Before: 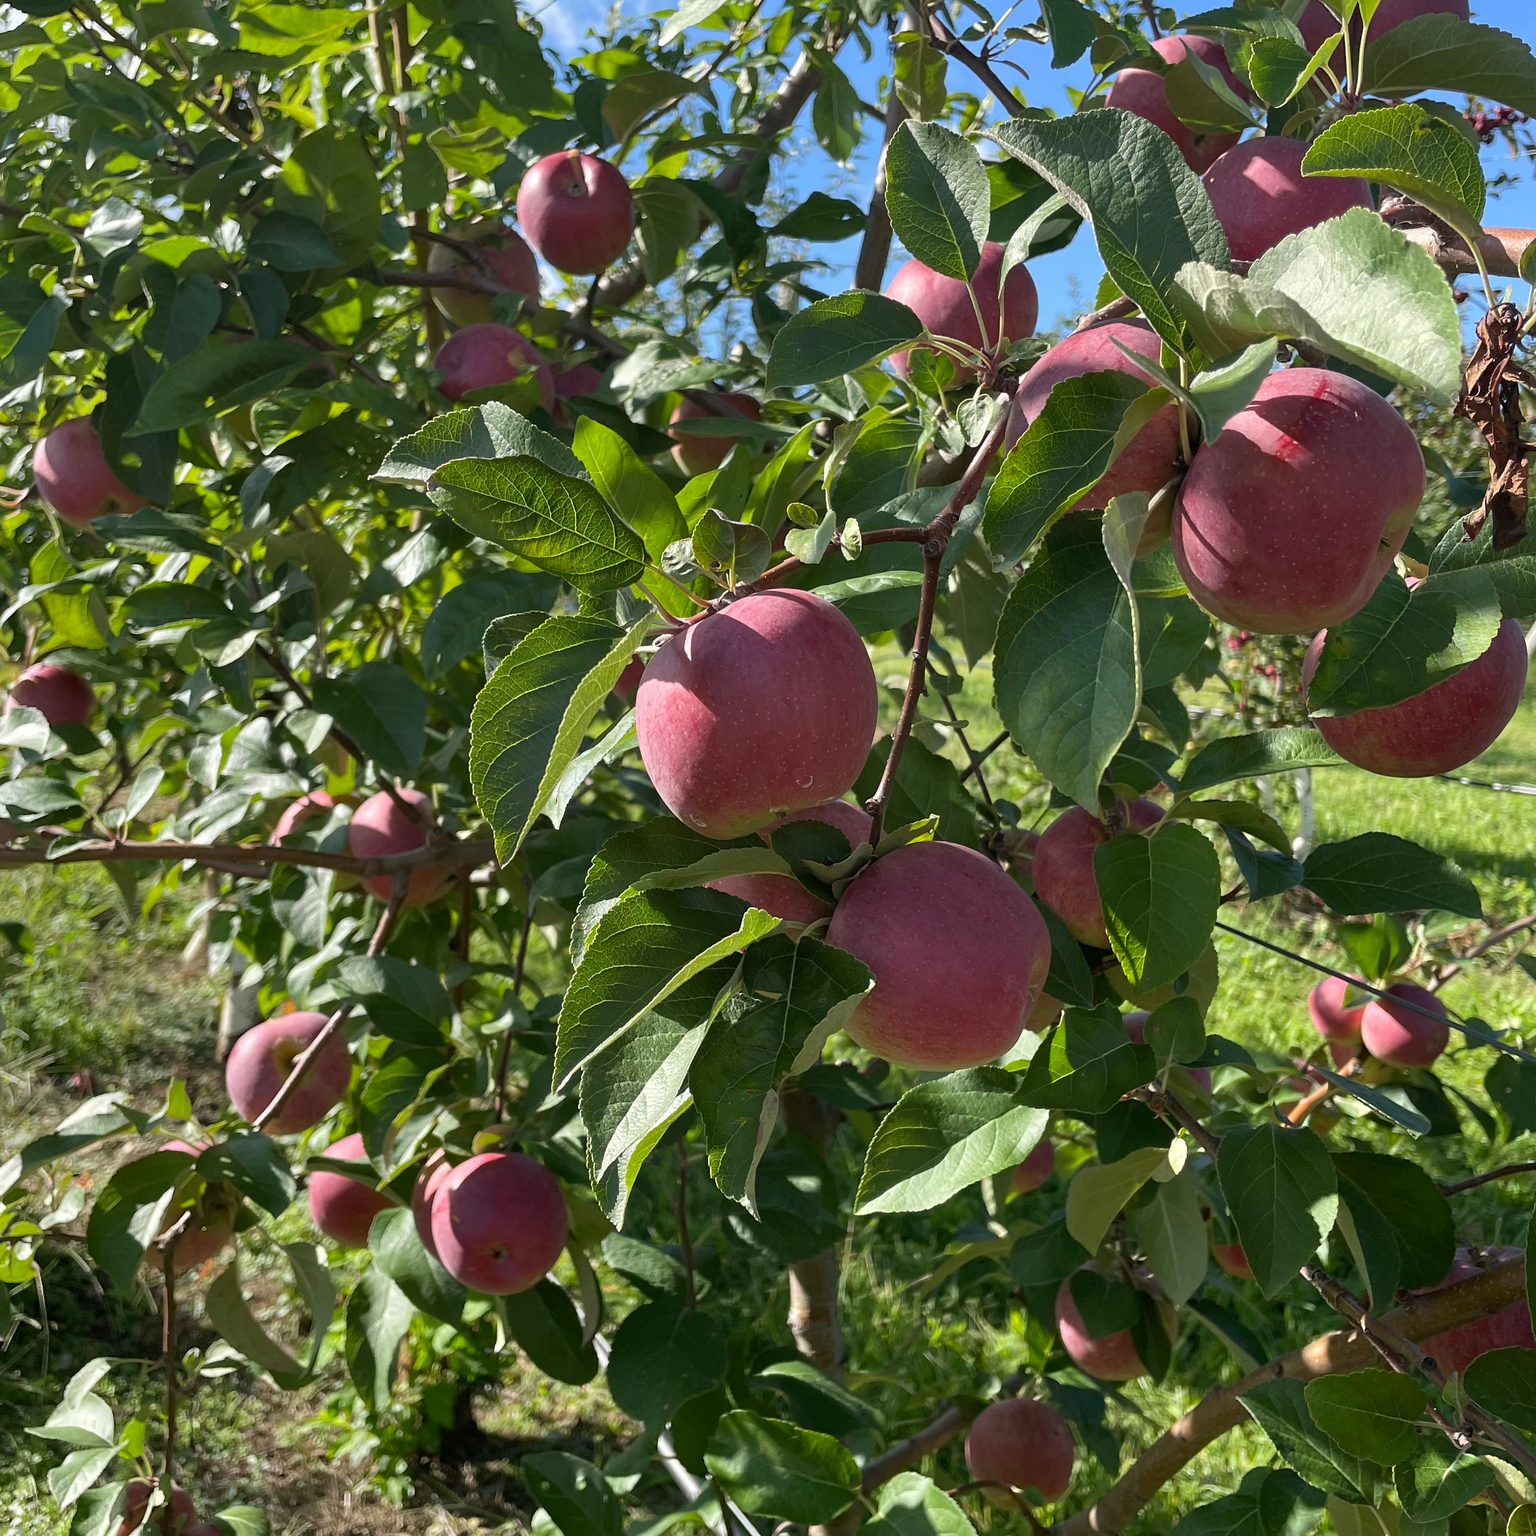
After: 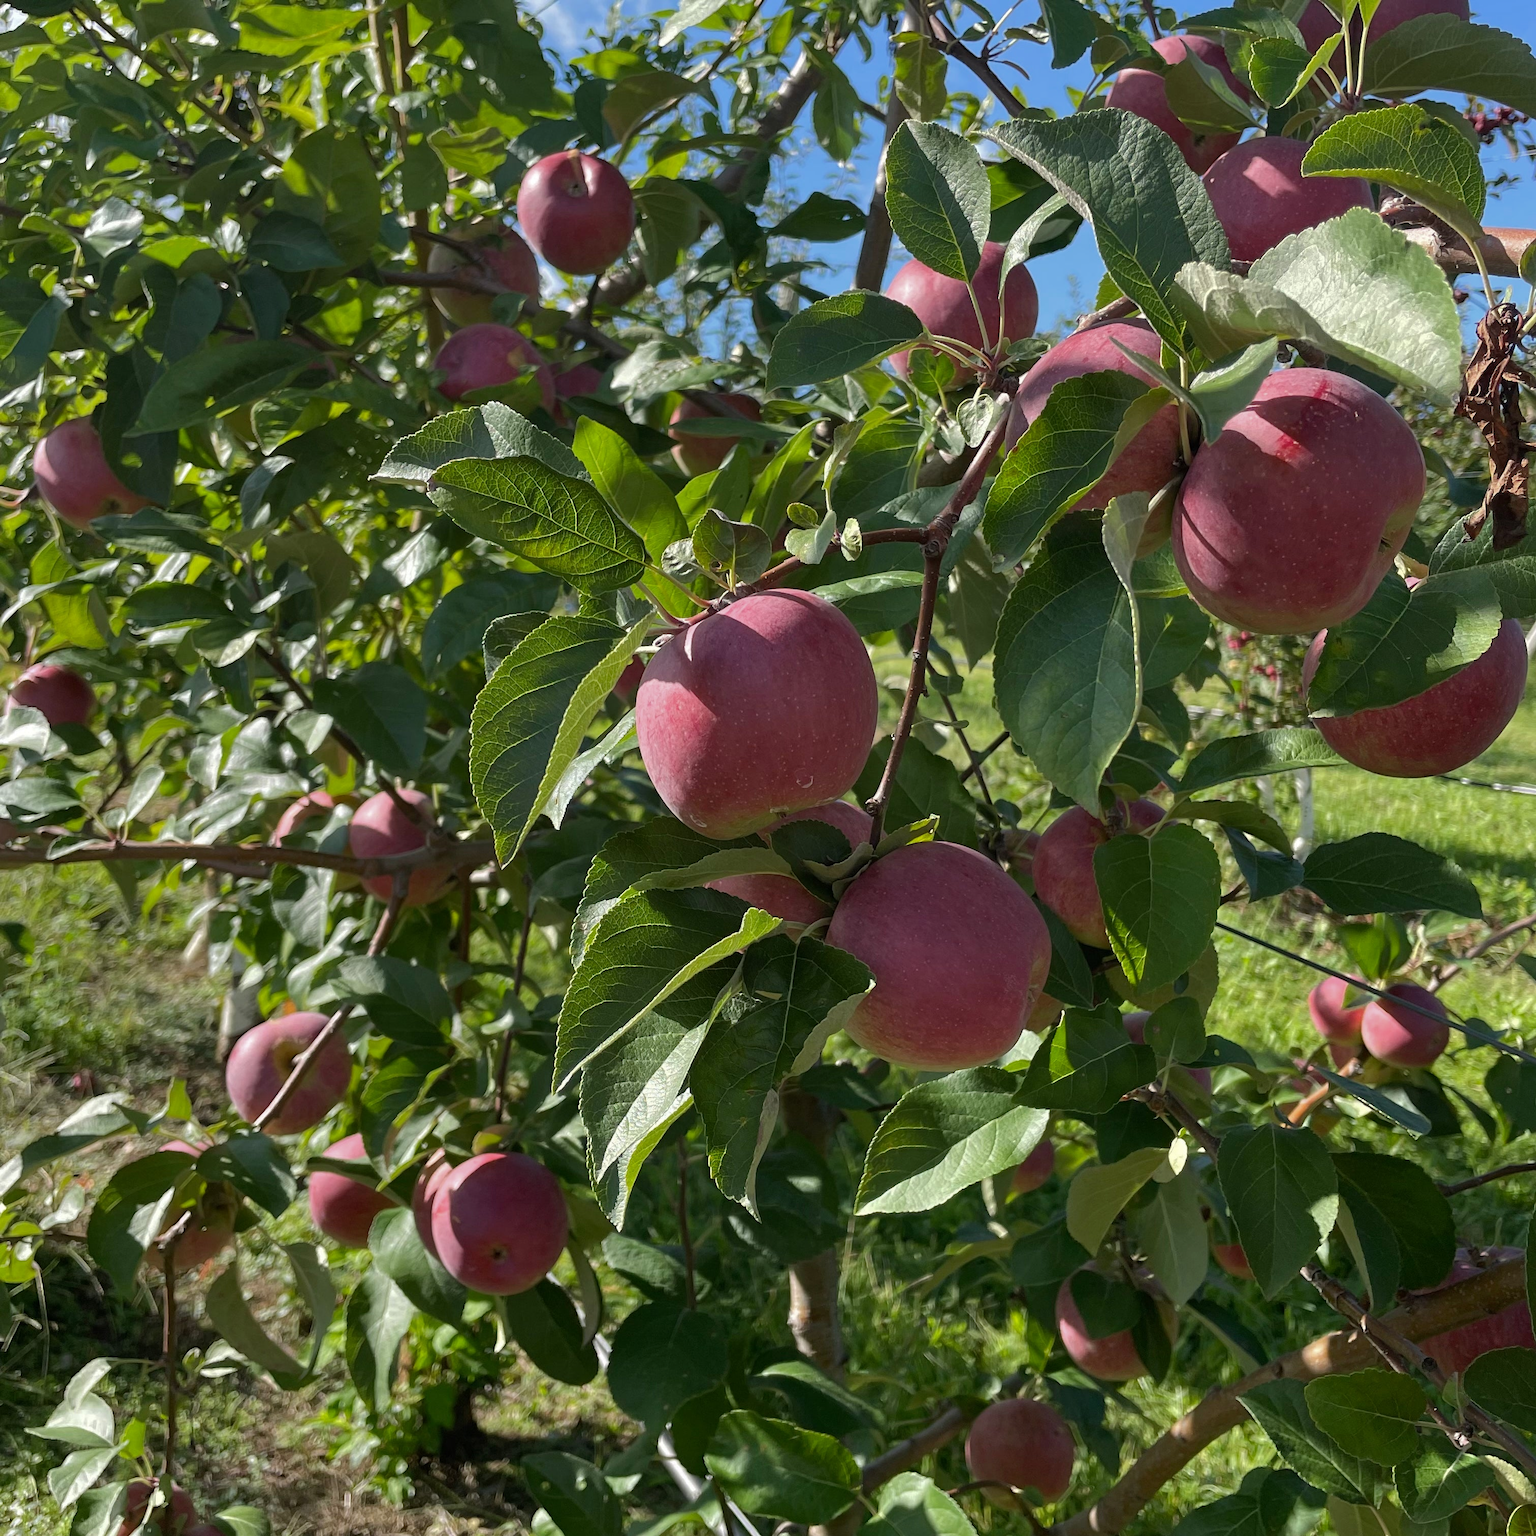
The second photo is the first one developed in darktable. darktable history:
rgb curve: curves: ch0 [(0, 0) (0.175, 0.154) (0.785, 0.663) (1, 1)]
rotate and perspective: automatic cropping original format, crop left 0, crop top 0
